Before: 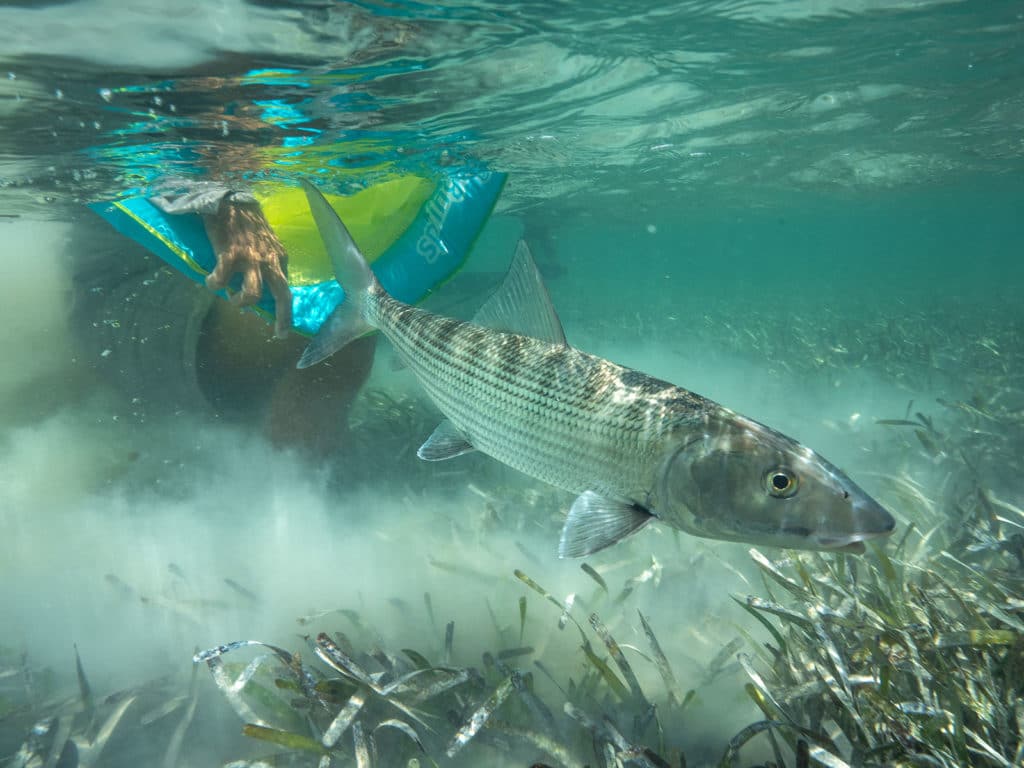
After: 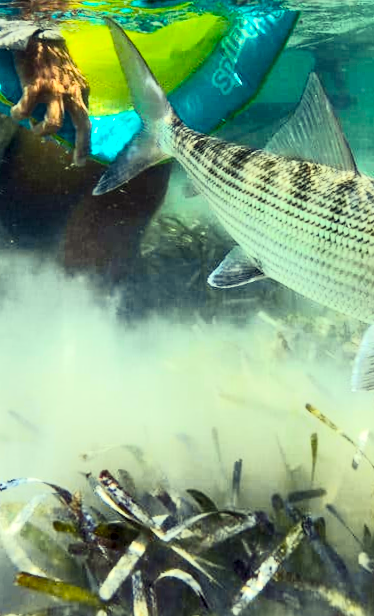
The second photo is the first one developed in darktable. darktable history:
color balance rgb: shadows lift › luminance -21.66%, shadows lift › chroma 8.98%, shadows lift › hue 283.37°, power › chroma 1.55%, power › hue 25.59°, highlights gain › luminance 6.08%, highlights gain › chroma 2.55%, highlights gain › hue 90°, global offset › luminance -0.87%, perceptual saturation grading › global saturation 27.49%, perceptual saturation grading › highlights -28.39%, perceptual saturation grading › mid-tones 15.22%, perceptual saturation grading › shadows 33.98%, perceptual brilliance grading › highlights 10%, perceptual brilliance grading › mid-tones 5%
tone curve: curves: ch0 [(0.013, 0) (0.061, 0.068) (0.239, 0.256) (0.502, 0.505) (0.683, 0.676) (0.761, 0.773) (0.858, 0.858) (0.987, 0.945)]; ch1 [(0, 0) (0.172, 0.123) (0.304, 0.288) (0.414, 0.44) (0.472, 0.473) (0.502, 0.508) (0.521, 0.528) (0.583, 0.595) (0.654, 0.673) (0.728, 0.761) (1, 1)]; ch2 [(0, 0) (0.411, 0.424) (0.485, 0.476) (0.502, 0.502) (0.553, 0.557) (0.57, 0.576) (1, 1)], color space Lab, independent channels, preserve colors none
rotate and perspective: rotation 0.128°, lens shift (vertical) -0.181, lens shift (horizontal) -0.044, shear 0.001, automatic cropping off
rgb levels: levels [[0.029, 0.461, 0.922], [0, 0.5, 1], [0, 0.5, 1]]
crop and rotate: left 21.77%, top 18.528%, right 44.676%, bottom 2.997%
contrast brightness saturation: contrast 0.32, brightness -0.08, saturation 0.17
